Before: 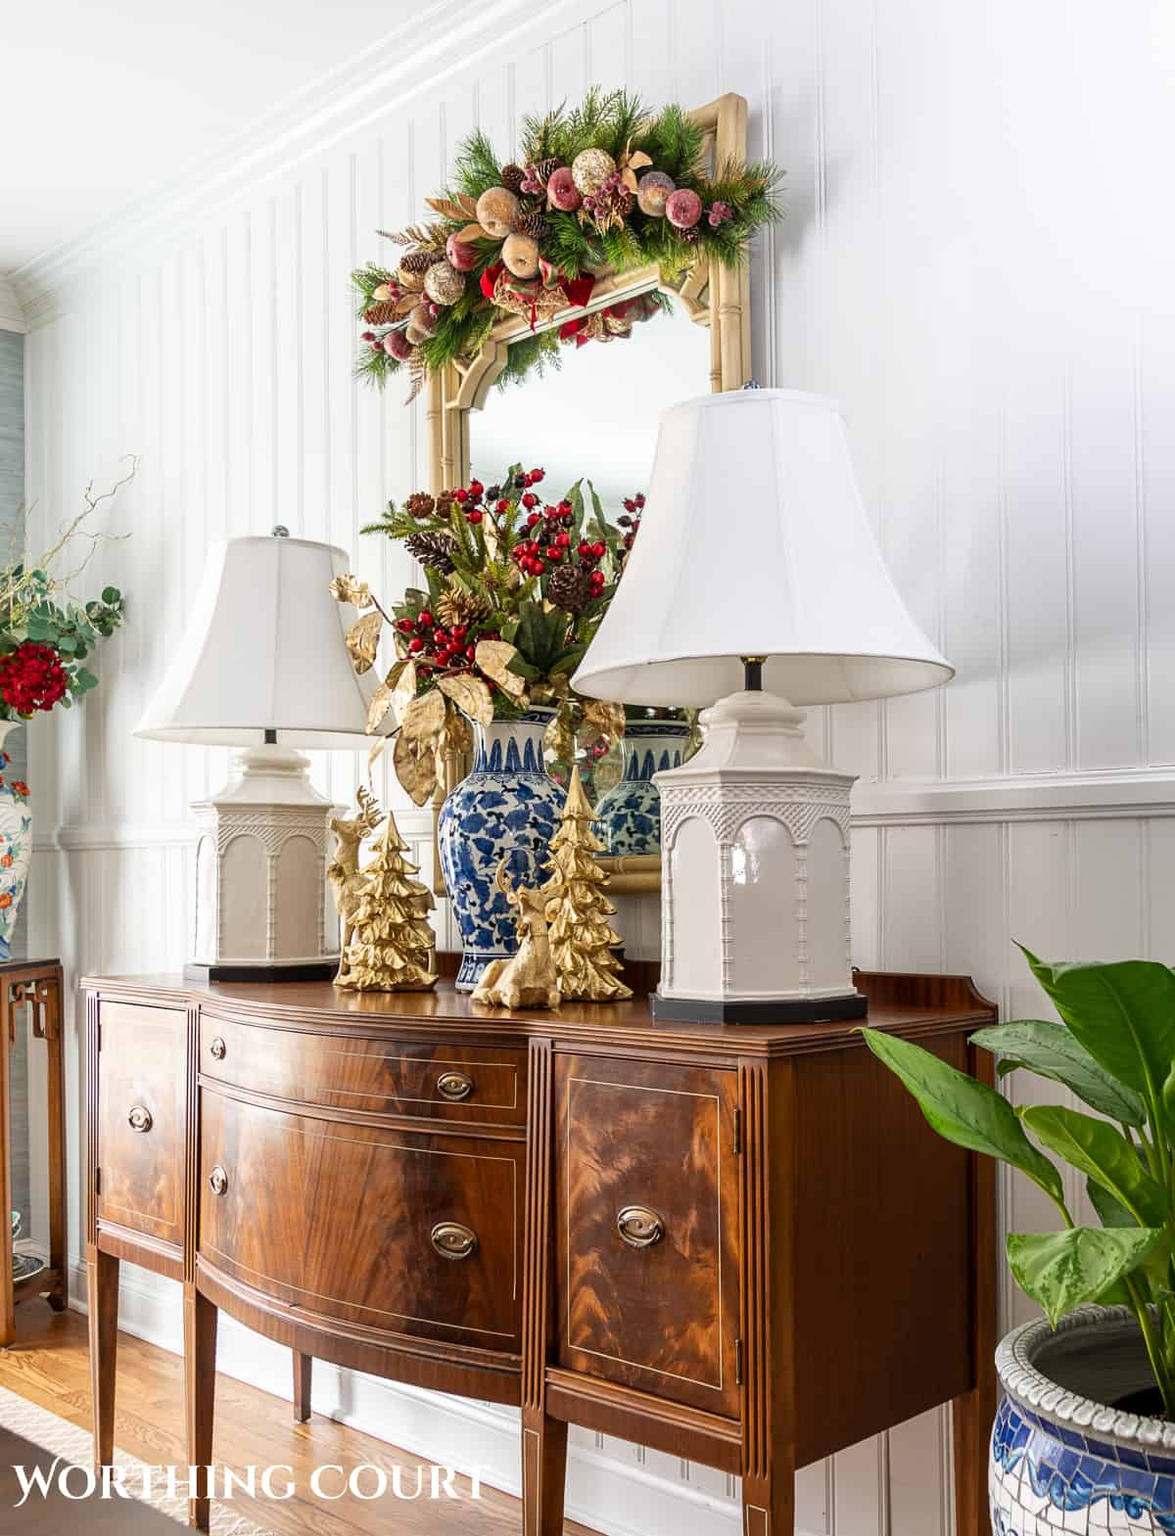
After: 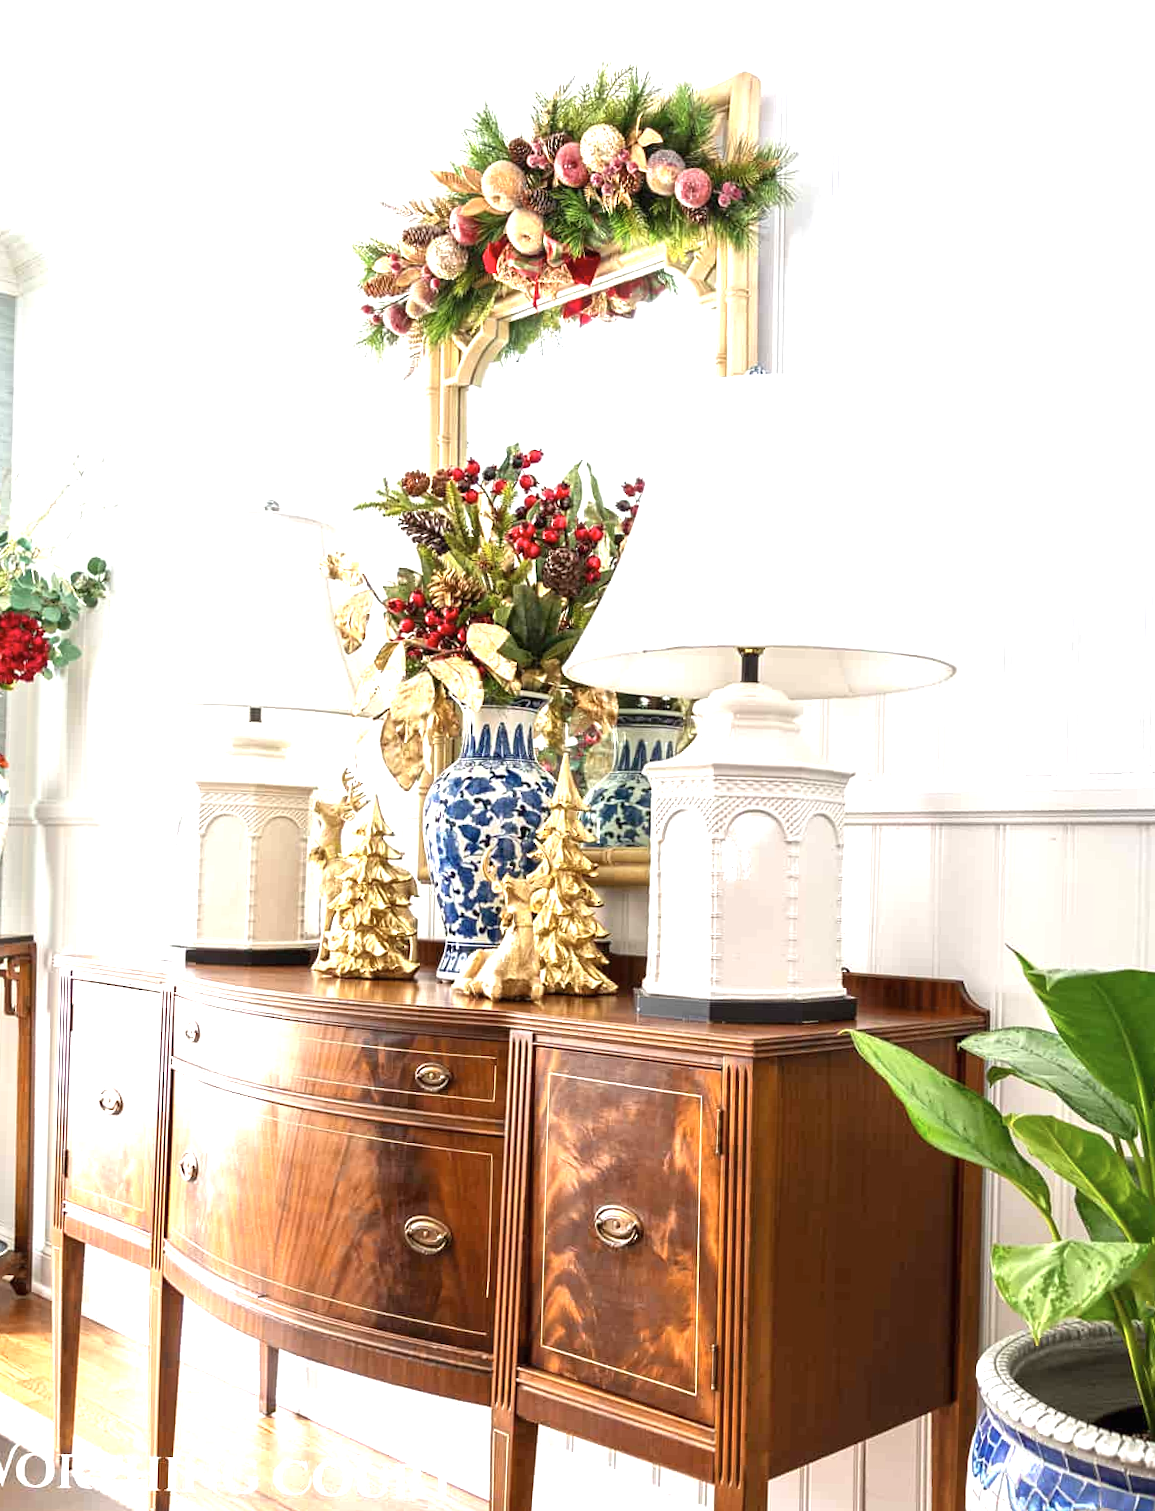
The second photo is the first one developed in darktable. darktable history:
tone equalizer: on, module defaults
exposure: black level correction 0, exposure 1.2 EV, compensate exposure bias true, compensate highlight preservation false
contrast brightness saturation: saturation -0.1
crop and rotate: angle -1.69°
